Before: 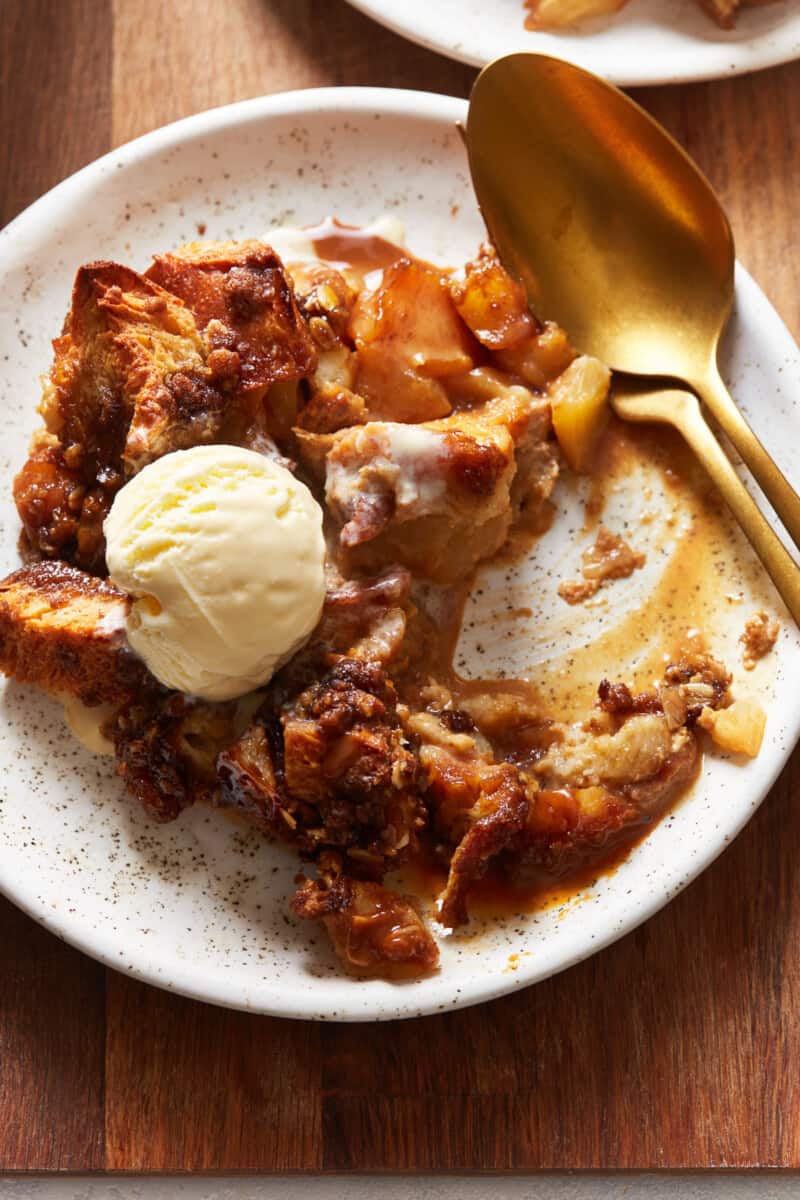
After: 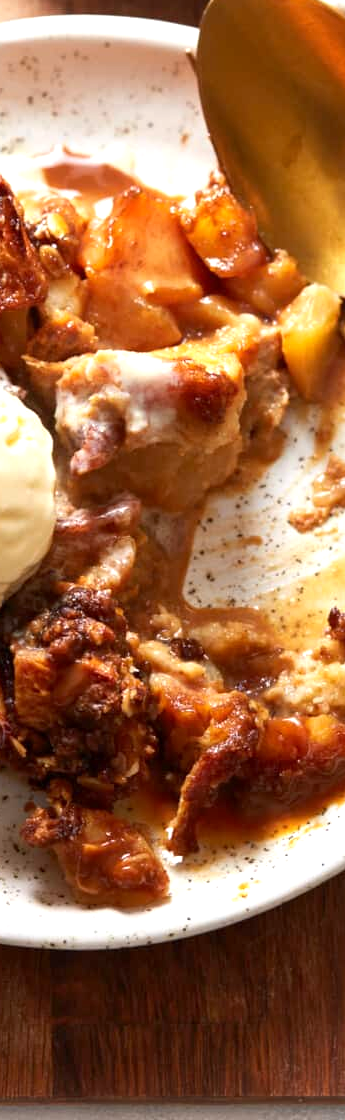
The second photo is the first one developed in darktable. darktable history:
crop: left 33.856%, top 6.016%, right 22.761%
exposure: black level correction 0.001, exposure 0.499 EV, compensate highlight preservation false
